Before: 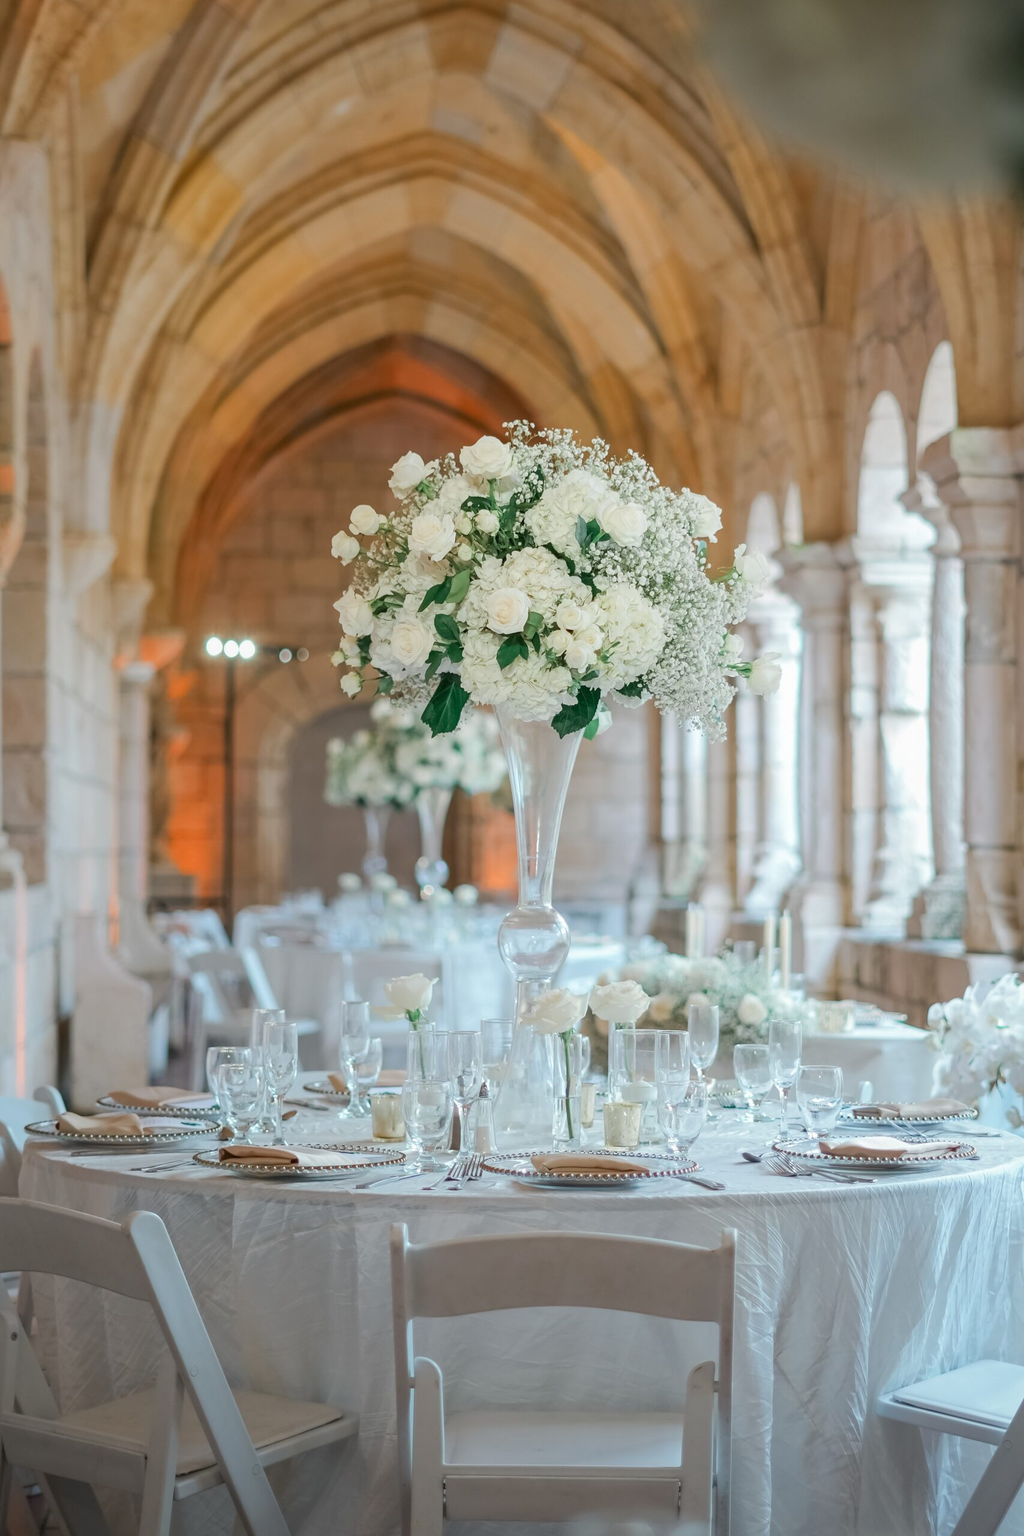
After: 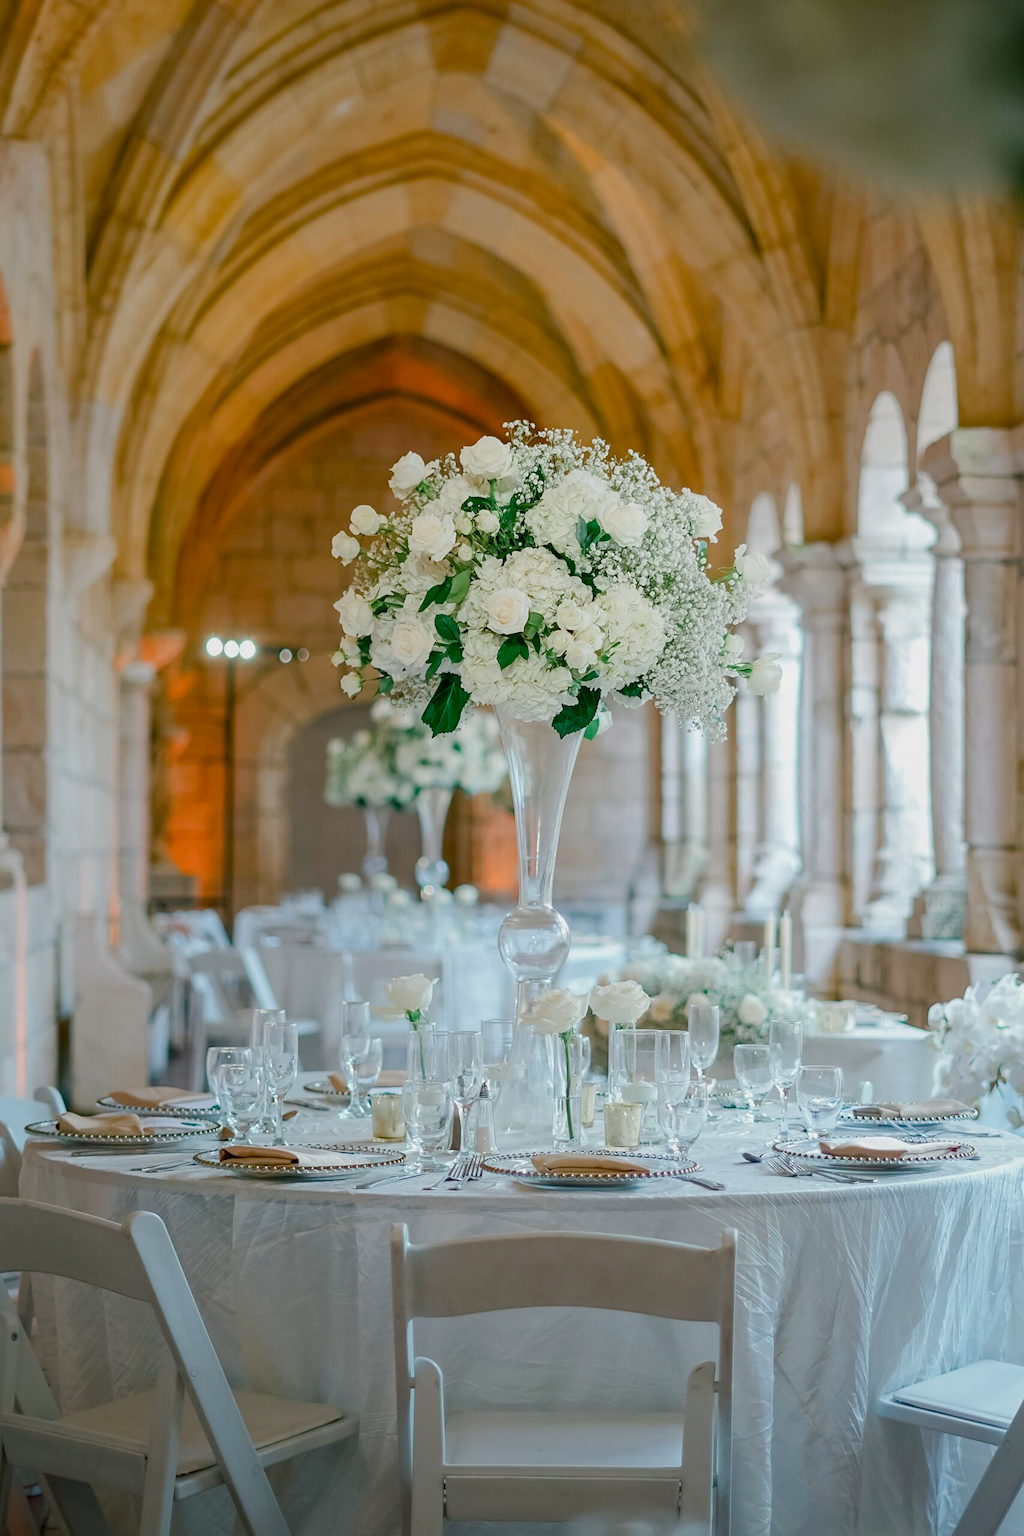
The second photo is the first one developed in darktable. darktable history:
color balance rgb: shadows lift › luminance -8.103%, shadows lift › chroma 2.402%, shadows lift › hue 168.17°, perceptual saturation grading › global saturation 25.478%, perceptual saturation grading › highlights -50.587%, perceptual saturation grading › shadows 30.203%, global vibrance 24.488%
exposure: black level correction 0.006, exposure -0.225 EV, compensate highlight preservation false
sharpen: amount 0.213
